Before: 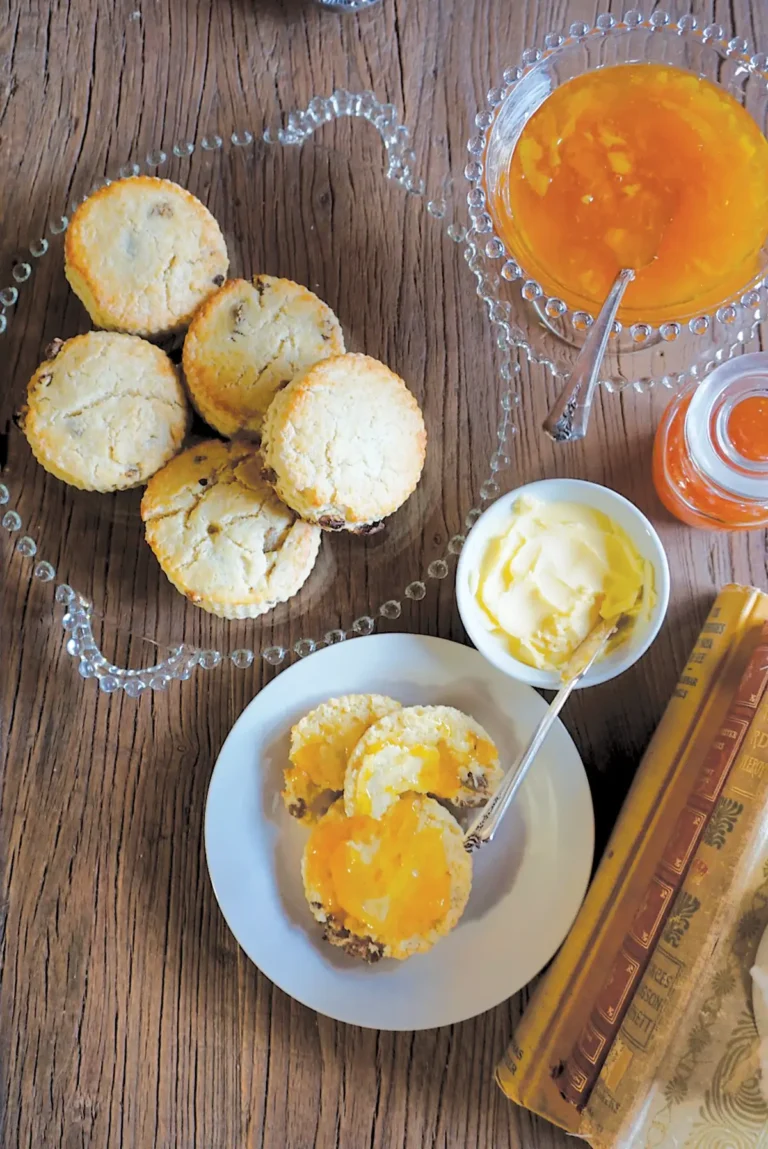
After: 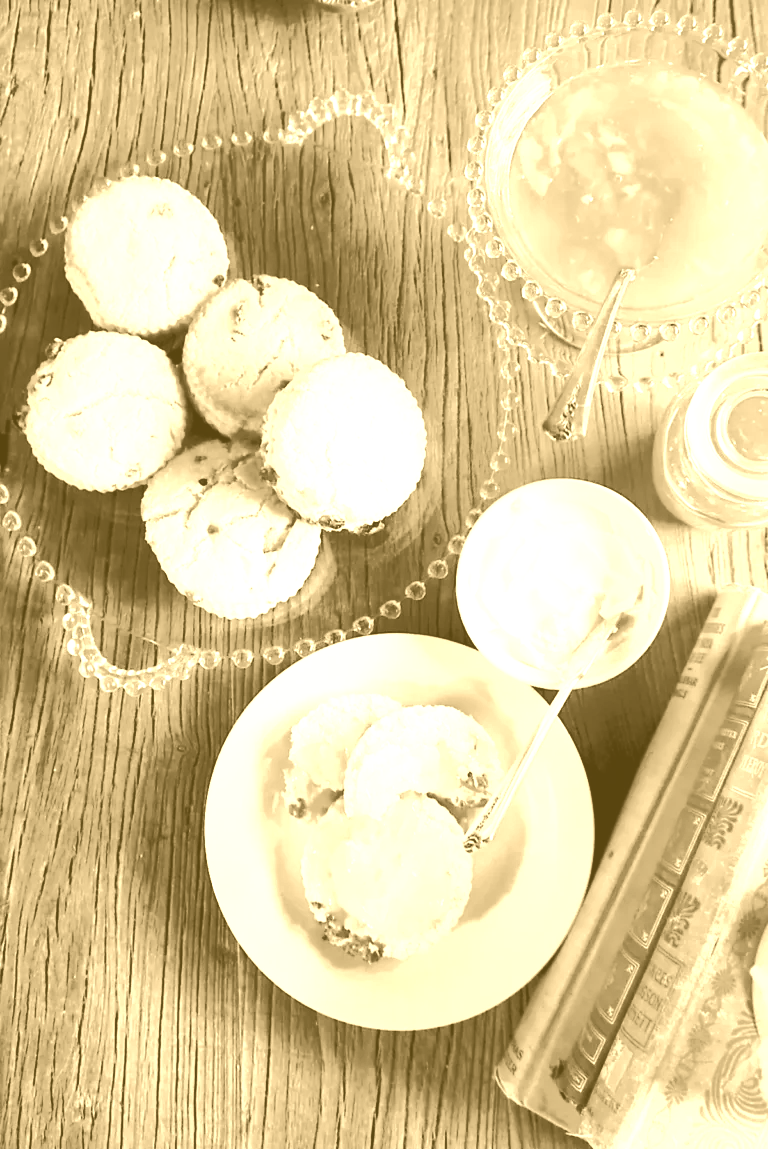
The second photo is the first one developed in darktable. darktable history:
tone curve: curves: ch0 [(0, 0) (0.081, 0.044) (0.192, 0.125) (0.283, 0.238) (0.416, 0.449) (0.495, 0.524) (0.661, 0.756) (0.788, 0.87) (1, 0.951)]; ch1 [(0, 0) (0.161, 0.092) (0.35, 0.33) (0.392, 0.392) (0.427, 0.426) (0.479, 0.472) (0.505, 0.497) (0.521, 0.524) (0.567, 0.56) (0.583, 0.592) (0.625, 0.627) (0.678, 0.733) (1, 1)]; ch2 [(0, 0) (0.346, 0.362) (0.404, 0.427) (0.502, 0.499) (0.531, 0.523) (0.544, 0.561) (0.58, 0.59) (0.629, 0.642) (0.717, 0.678) (1, 1)], color space Lab, independent channels, preserve colors none
colorize: hue 36°, source mix 100%
